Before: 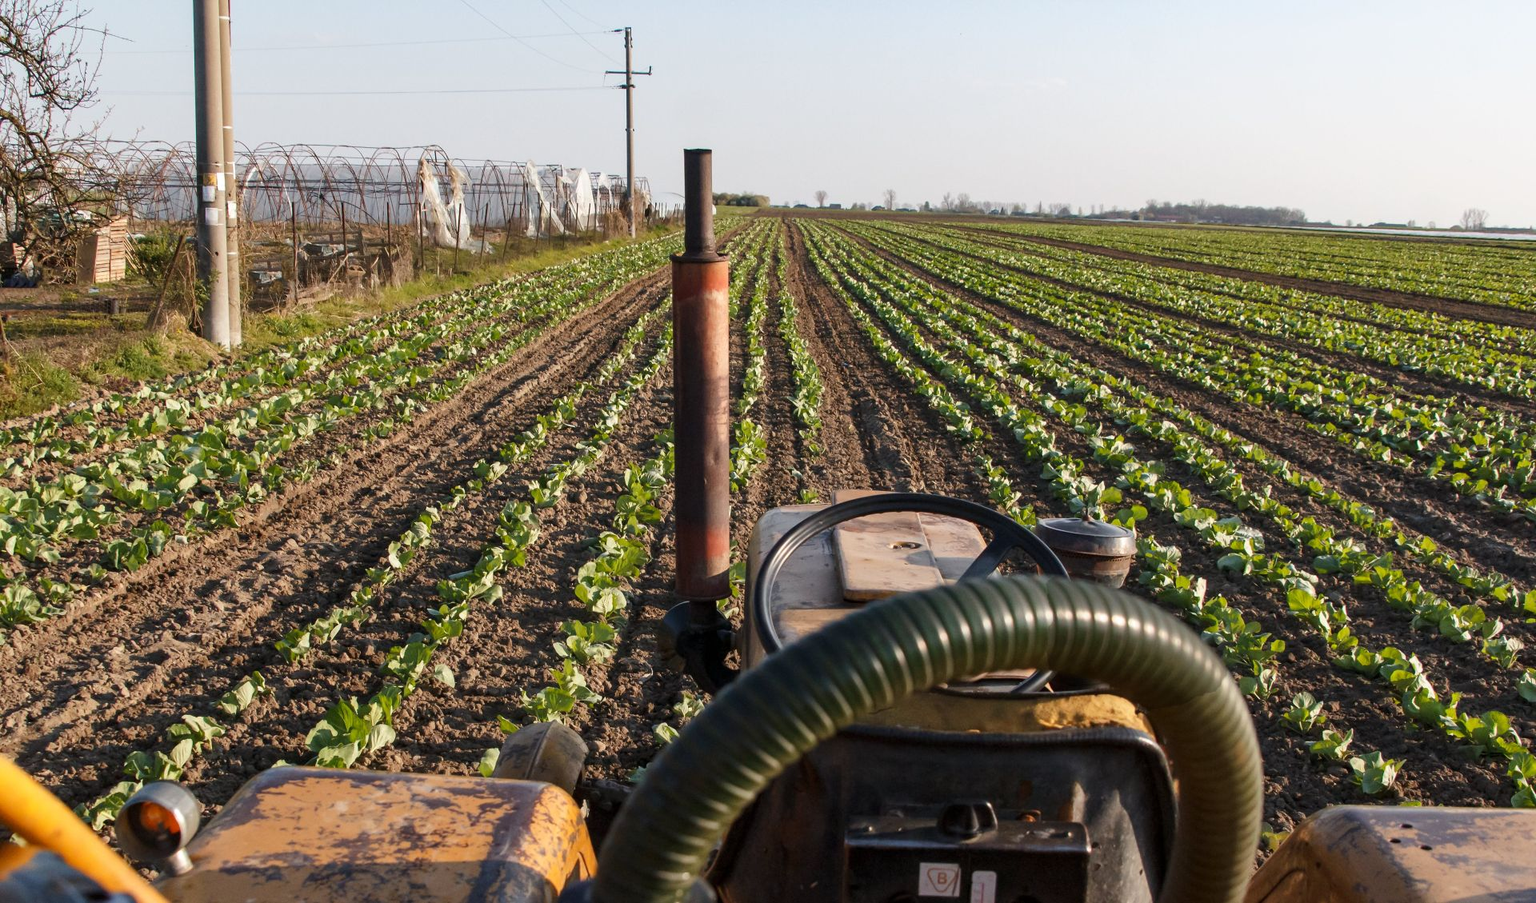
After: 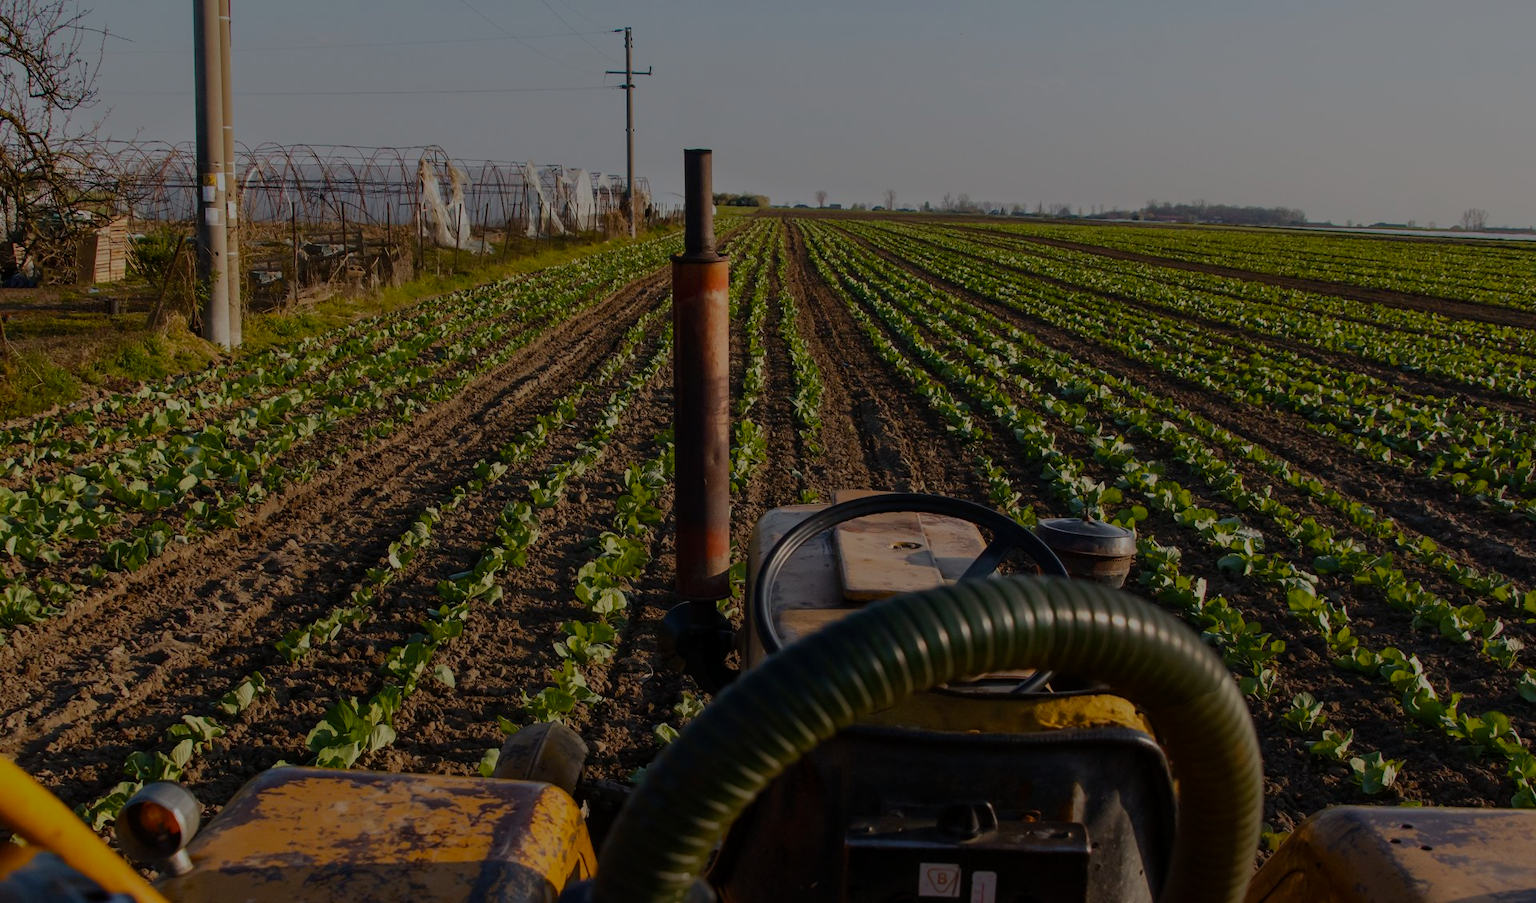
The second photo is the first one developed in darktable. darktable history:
color balance rgb: perceptual saturation grading › global saturation 30.427%, perceptual brilliance grading › global brilliance 1.19%, perceptual brilliance grading › highlights -3.534%, global vibrance 20%
tone equalizer: -8 EV -1.99 EV, -7 EV -1.98 EV, -6 EV -1.99 EV, -5 EV -1.99 EV, -4 EV -1.97 EV, -3 EV -1.99 EV, -2 EV -1.98 EV, -1 EV -1.62 EV, +0 EV -1.98 EV
